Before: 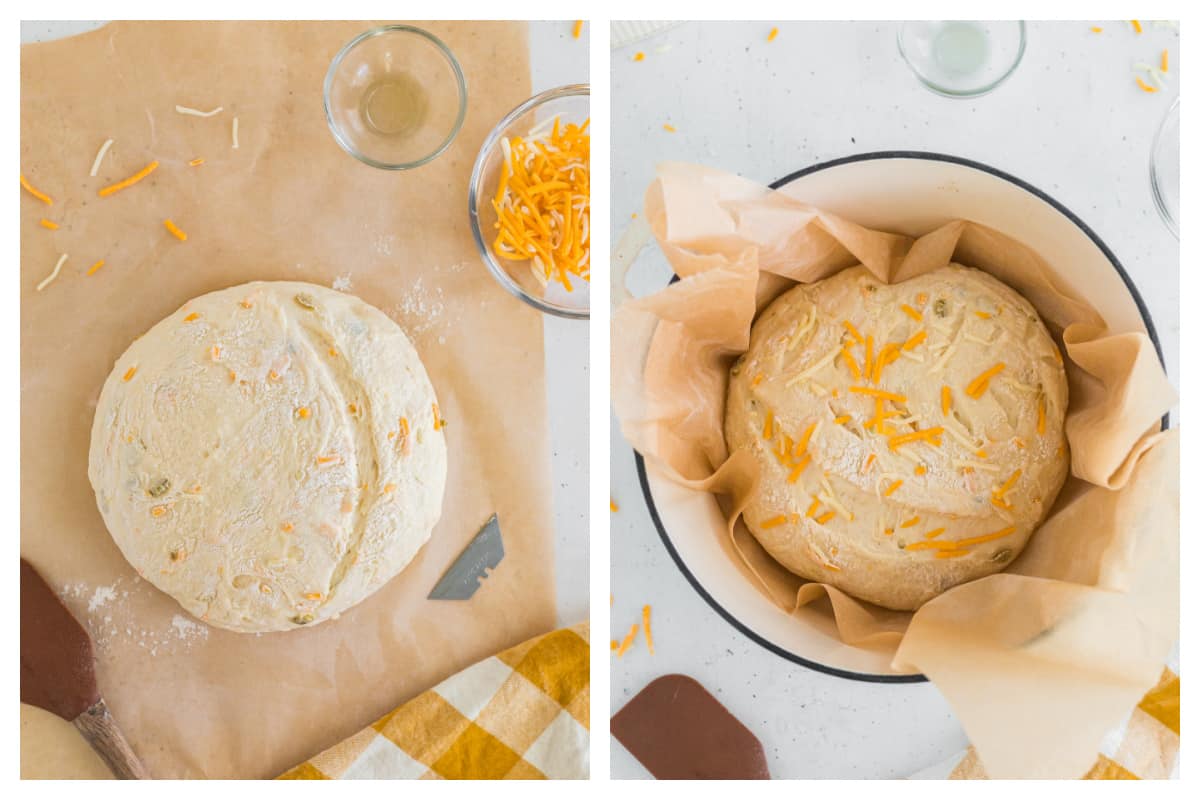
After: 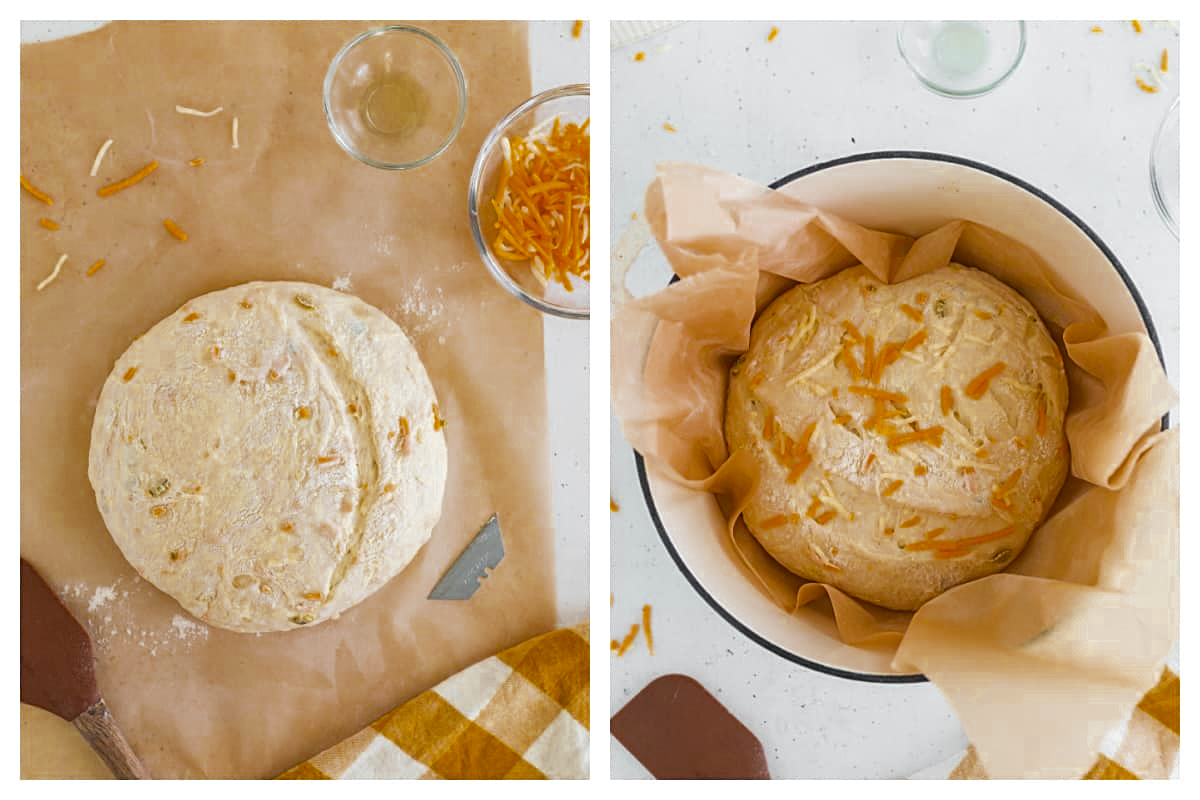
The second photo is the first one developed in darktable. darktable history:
color zones: curves: ch0 [(0.11, 0.396) (0.195, 0.36) (0.25, 0.5) (0.303, 0.412) (0.357, 0.544) (0.75, 0.5) (0.967, 0.328)]; ch1 [(0, 0.468) (0.112, 0.512) (0.202, 0.6) (0.25, 0.5) (0.307, 0.352) (0.357, 0.544) (0.75, 0.5) (0.963, 0.524)]
sharpen: on, module defaults
white balance: emerald 1
